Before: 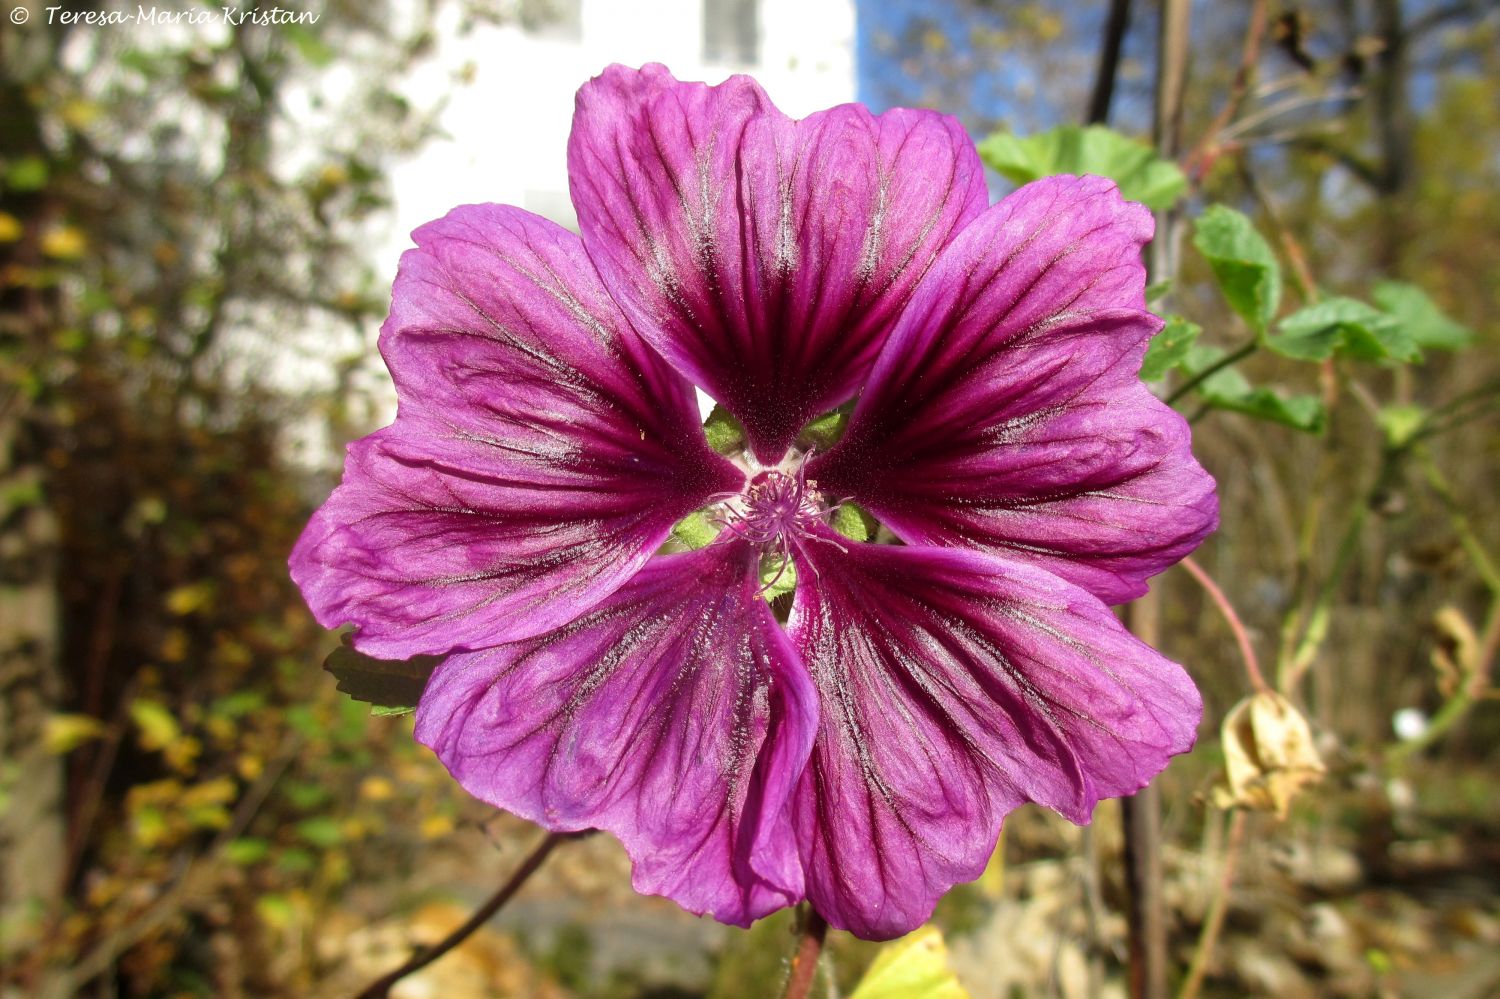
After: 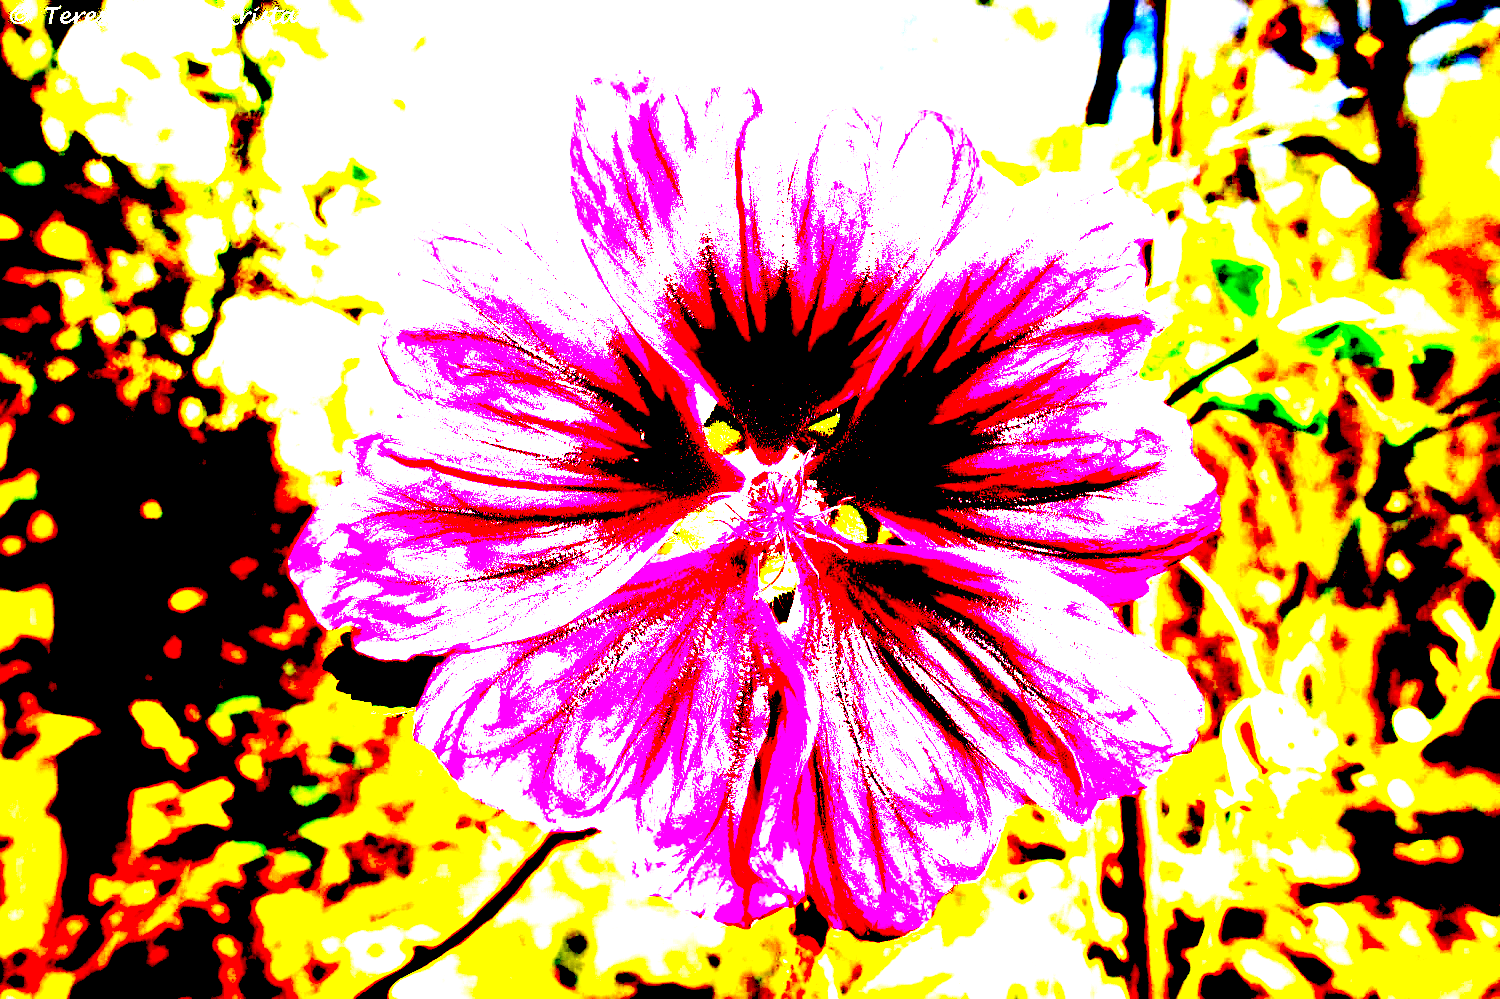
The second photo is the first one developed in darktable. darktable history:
exposure: black level correction 0.098, exposure 2.93 EV, compensate highlight preservation false
